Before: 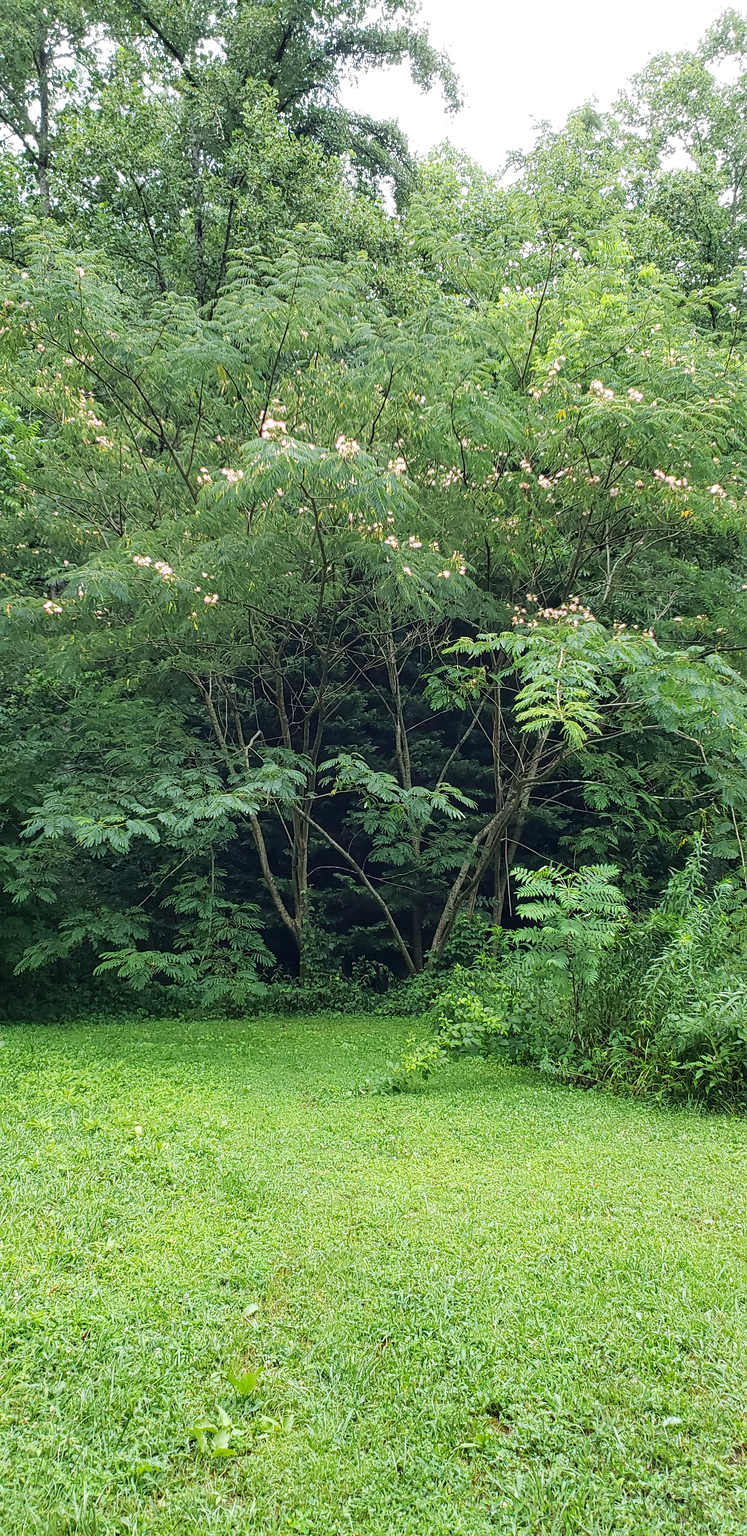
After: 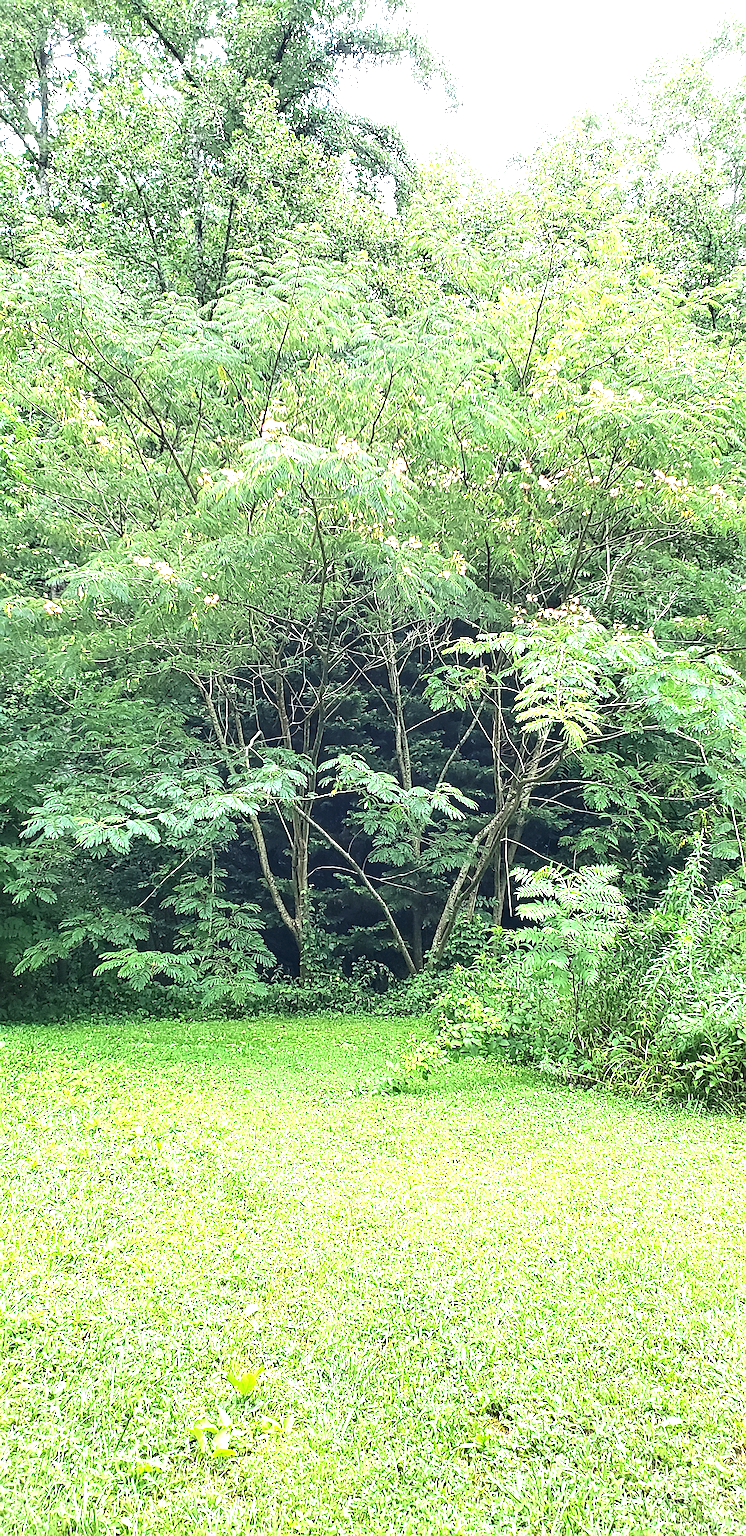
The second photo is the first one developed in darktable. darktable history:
sharpen: radius 2.768
vignetting: fall-off start 100.68%
exposure: black level correction 0, exposure 1.442 EV, compensate exposure bias true, compensate highlight preservation false
